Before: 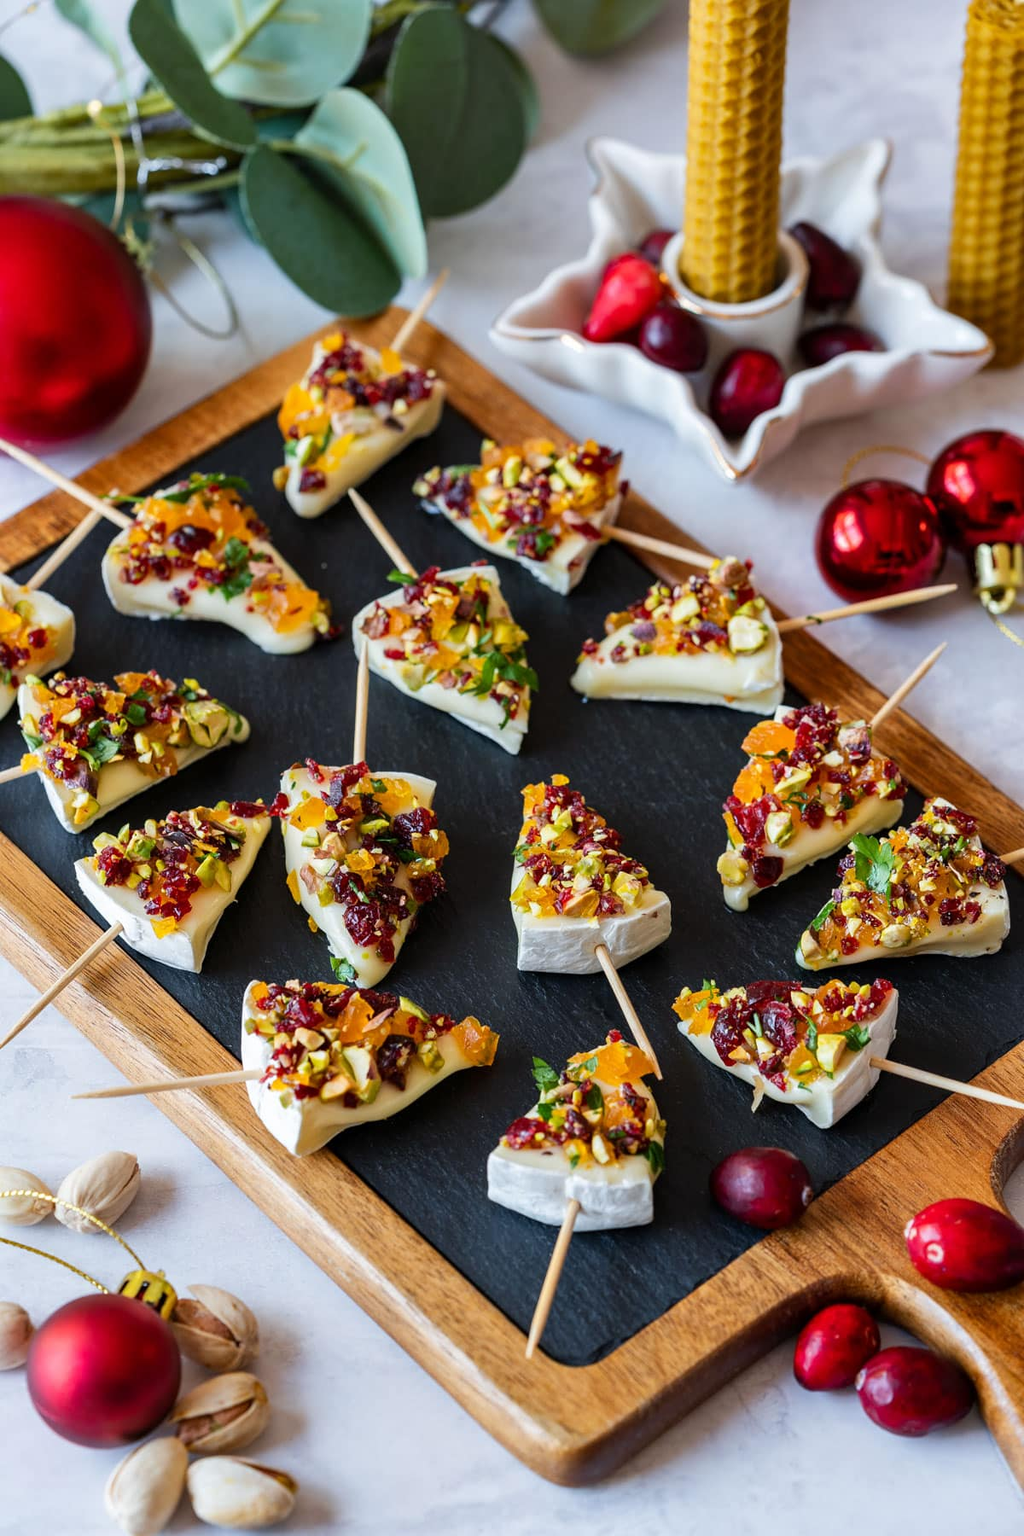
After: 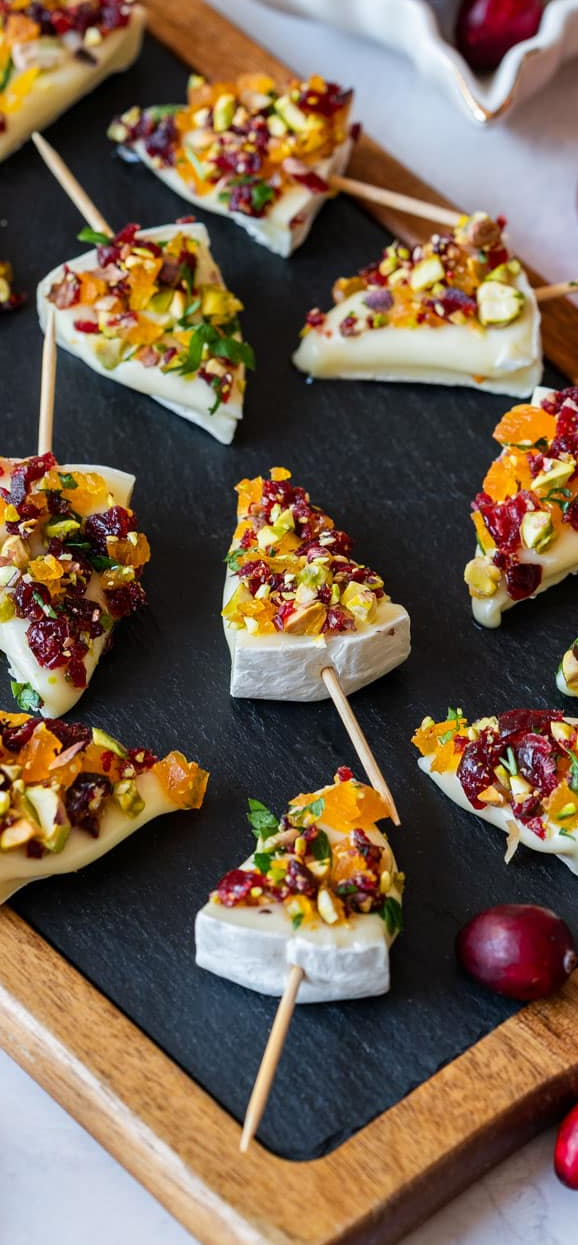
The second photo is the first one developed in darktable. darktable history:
crop: left 31.346%, top 24.475%, right 20.417%, bottom 6.33%
